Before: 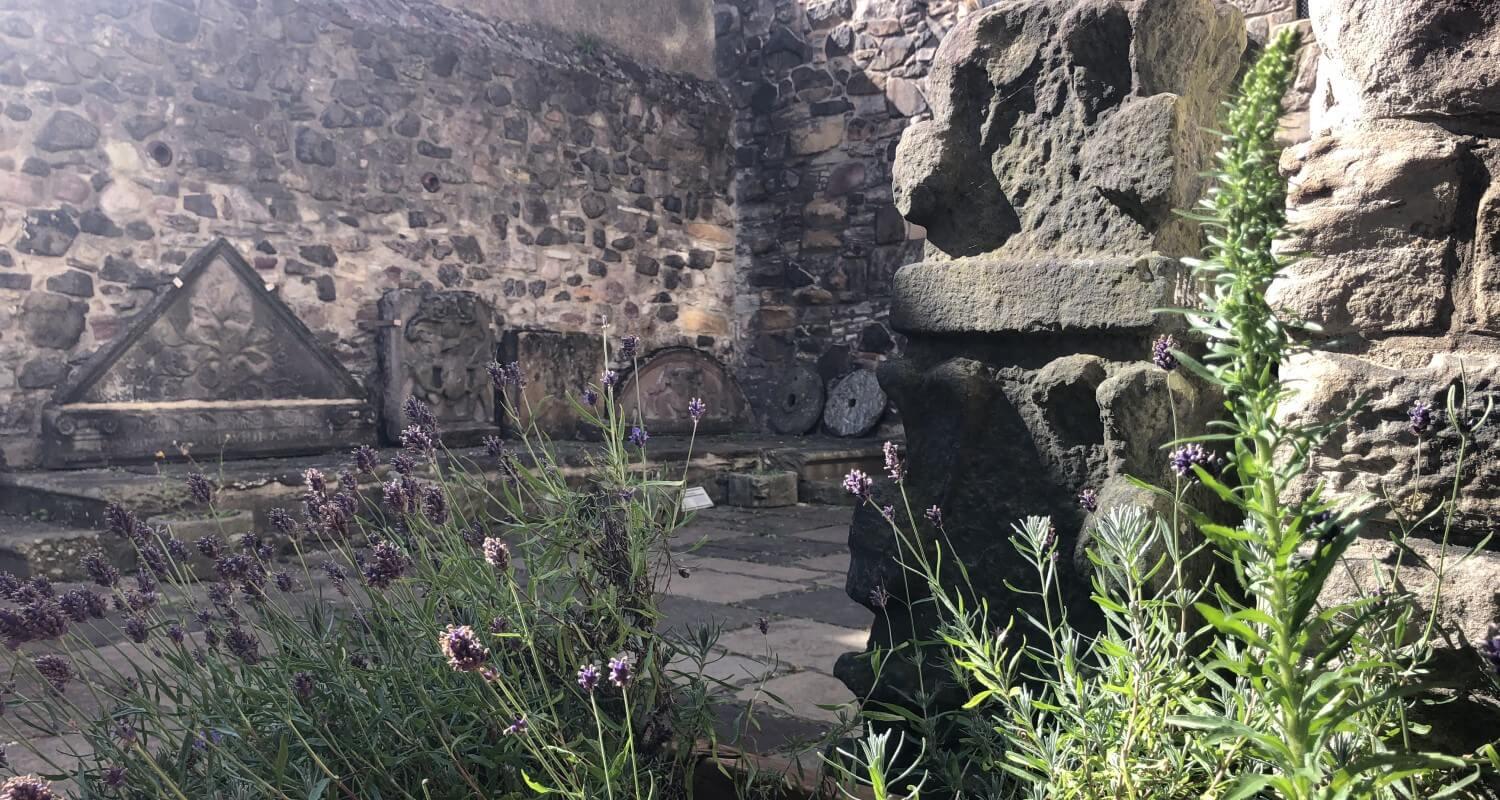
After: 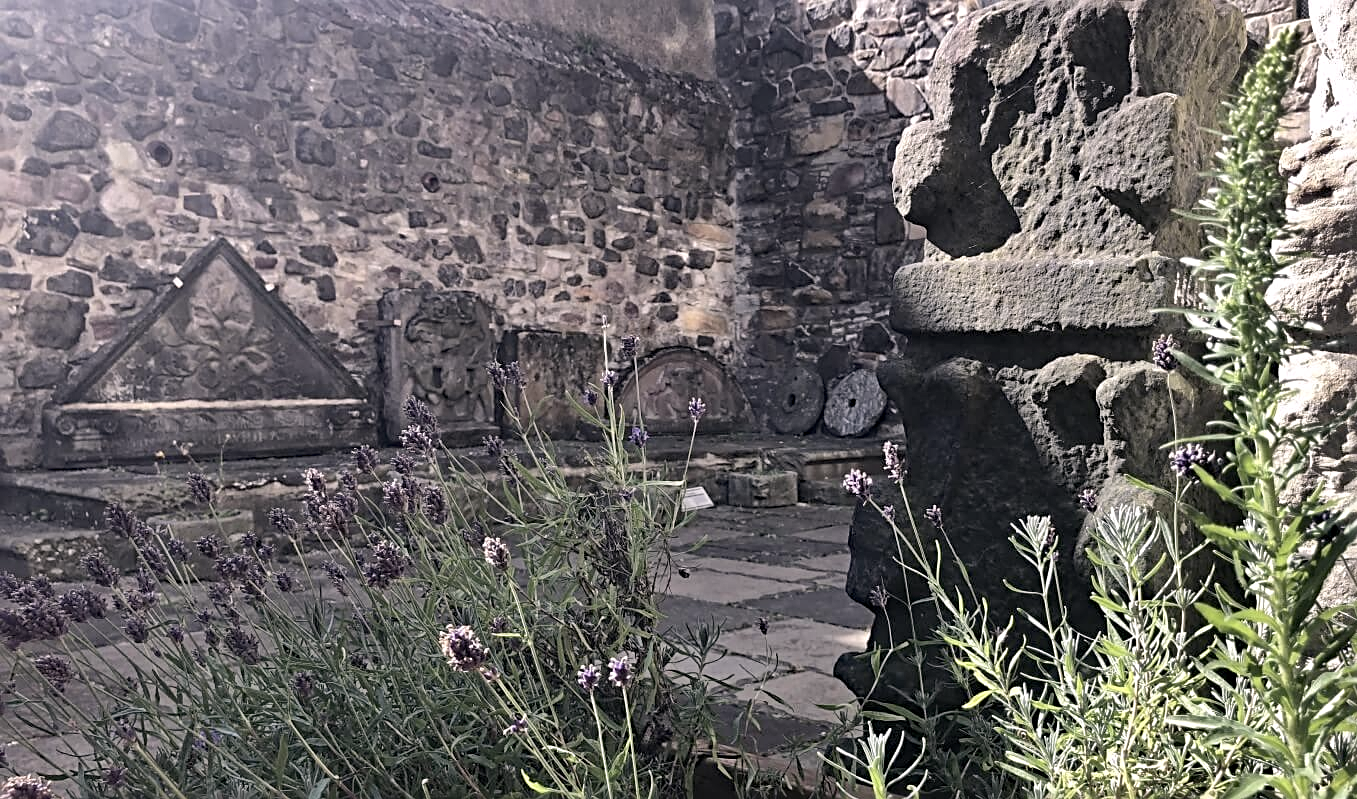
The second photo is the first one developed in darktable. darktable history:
color correction: highlights a* 5.59, highlights b* 5.24, saturation 0.68
white balance: red 0.974, blue 1.044
crop: right 9.509%, bottom 0.031%
sharpen: radius 3.119
shadows and highlights: soften with gaussian
haze removal: compatibility mode true, adaptive false
